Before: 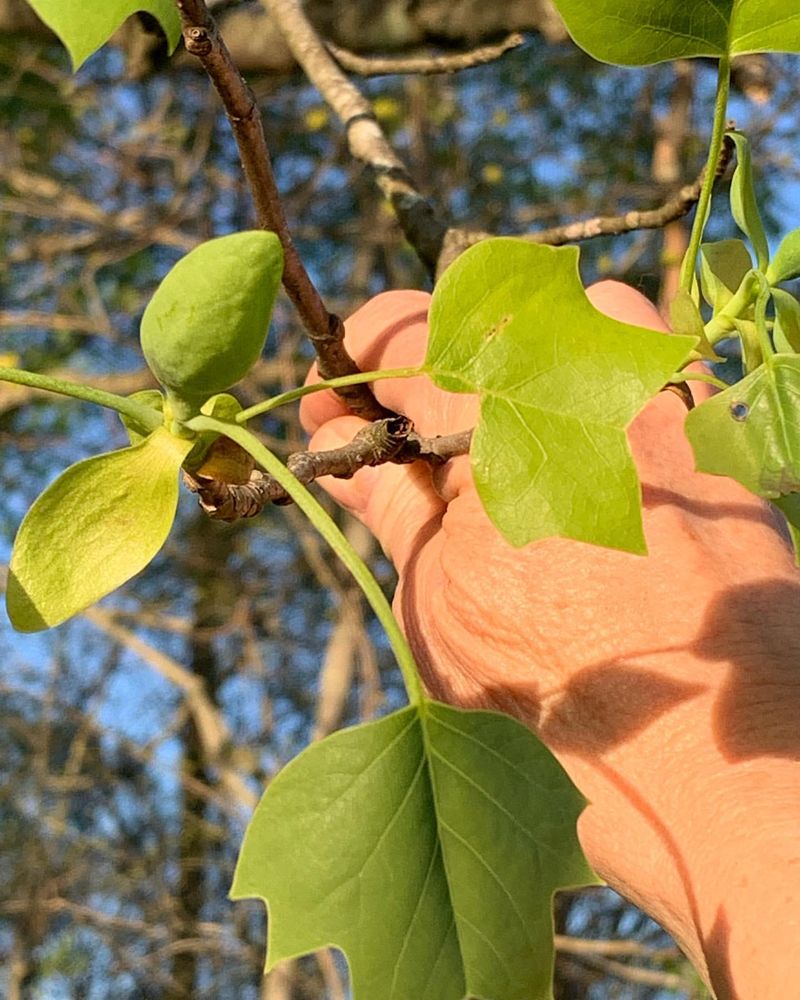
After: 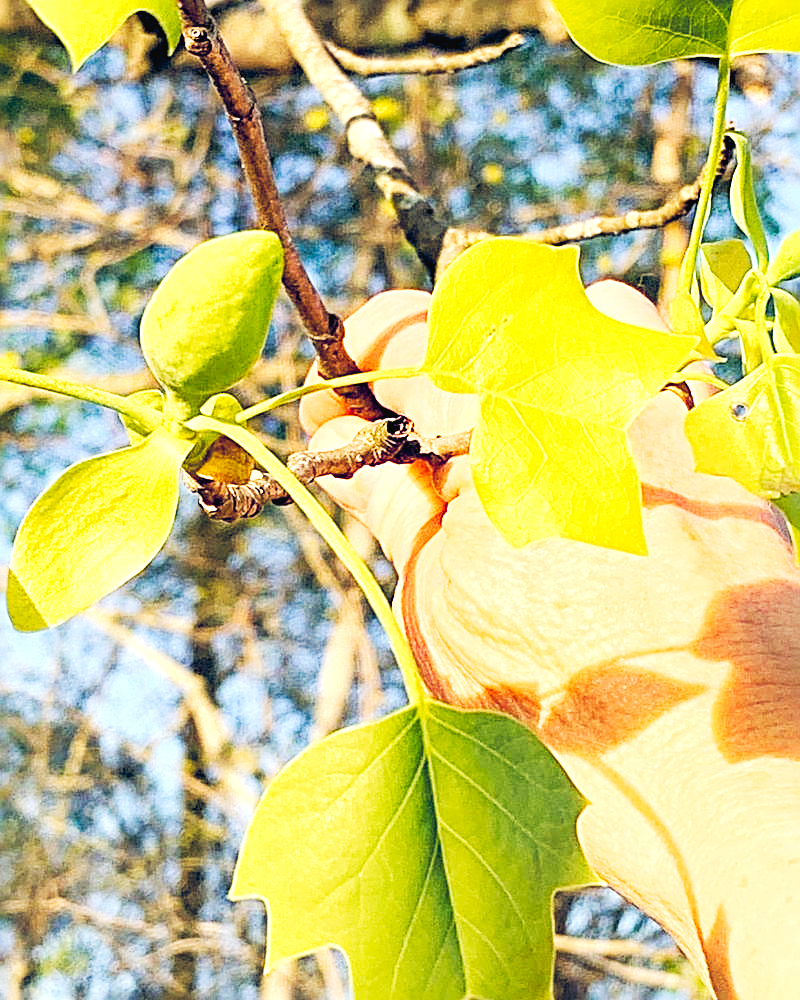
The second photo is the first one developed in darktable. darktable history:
exposure: exposure 0.602 EV, compensate highlight preservation false
color balance rgb: global offset › chroma 0.246%, global offset › hue 256.14°, perceptual saturation grading › global saturation 19.683%, global vibrance 20%
sharpen: radius 2.844, amount 0.725
tone equalizer: -8 EV -1.05 EV, -7 EV -1.03 EV, -6 EV -0.881 EV, -5 EV -0.561 EV, -3 EV 0.6 EV, -2 EV 0.845 EV, -1 EV 1.01 EV, +0 EV 1.07 EV
tone curve: curves: ch0 [(0, 0.026) (0.181, 0.223) (0.405, 0.46) (0.456, 0.528) (0.634, 0.728) (0.877, 0.89) (0.984, 0.935)]; ch1 [(0, 0) (0.443, 0.43) (0.492, 0.488) (0.566, 0.579) (0.595, 0.625) (0.65, 0.657) (0.696, 0.725) (1, 1)]; ch2 [(0, 0) (0.33, 0.301) (0.421, 0.443) (0.447, 0.489) (0.495, 0.494) (0.537, 0.57) (0.586, 0.591) (0.663, 0.686) (1, 1)], preserve colors none
